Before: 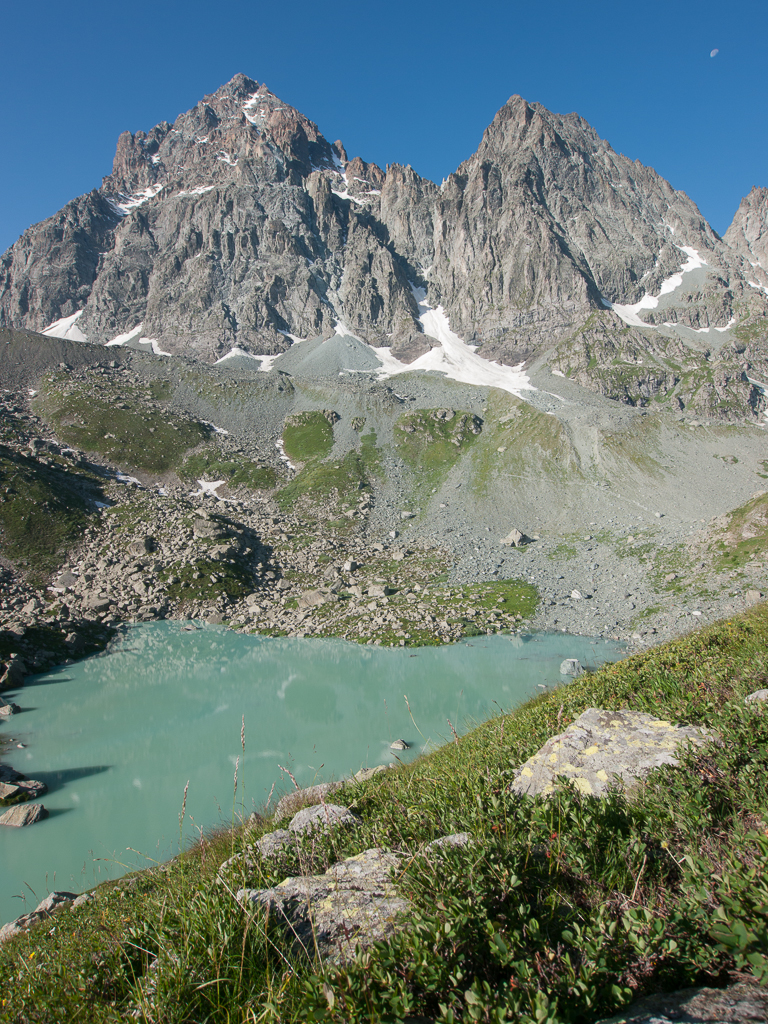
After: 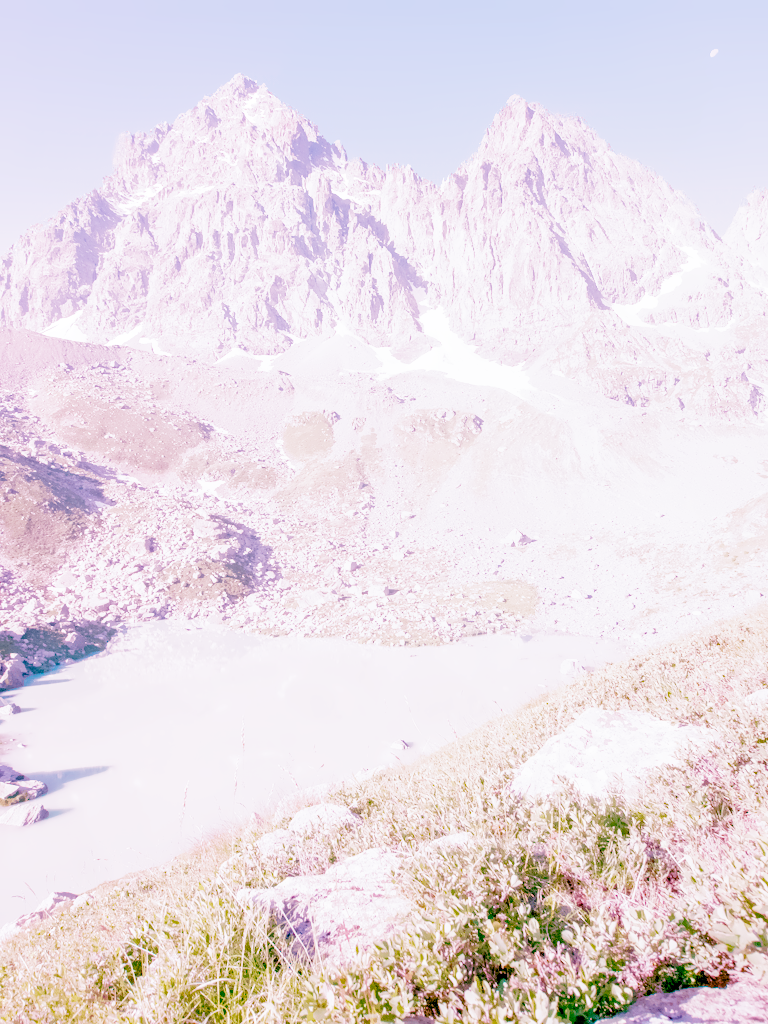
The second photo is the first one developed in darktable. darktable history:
white balance: red 2.229, blue 1.46
highlight reconstruction: on, module defaults
lens correction: scale 1, crop 1, focal 35, aperture 5, distance 0.775, camera "Canon EOS RP", lens "Canon RF 35mm F1.8 MACRO IS STM"
exposure: black level correction 0, exposure 1.45 EV, compensate exposure bias true, compensate highlight preservation false
color calibration: illuminant as shot in camera, x 0.37, y 0.382, temperature 4313.32 K
color balance rgb "basic colorfulness: vibrant colors": perceptual saturation grading › global saturation 20%, perceptual saturation grading › highlights -25%, perceptual saturation grading › shadows 50%
filmic rgb: black relative exposure -2.85 EV, white relative exposure 4.56 EV, hardness 1.77, contrast 1.25, preserve chrominance no, color science v5 (2021)
local contrast: on, module defaults
velvia: on, module defaults
haze removal: compatibility mode true, adaptive false
denoise (profiled): preserve shadows 1.52, scattering 0.002, a [-1, 0, 0], compensate highlight preservation false
